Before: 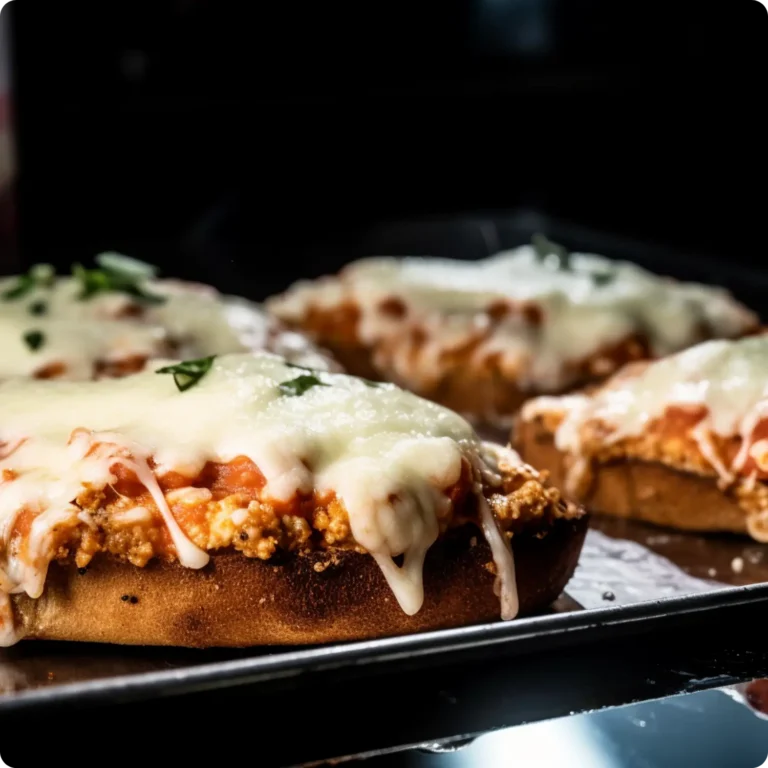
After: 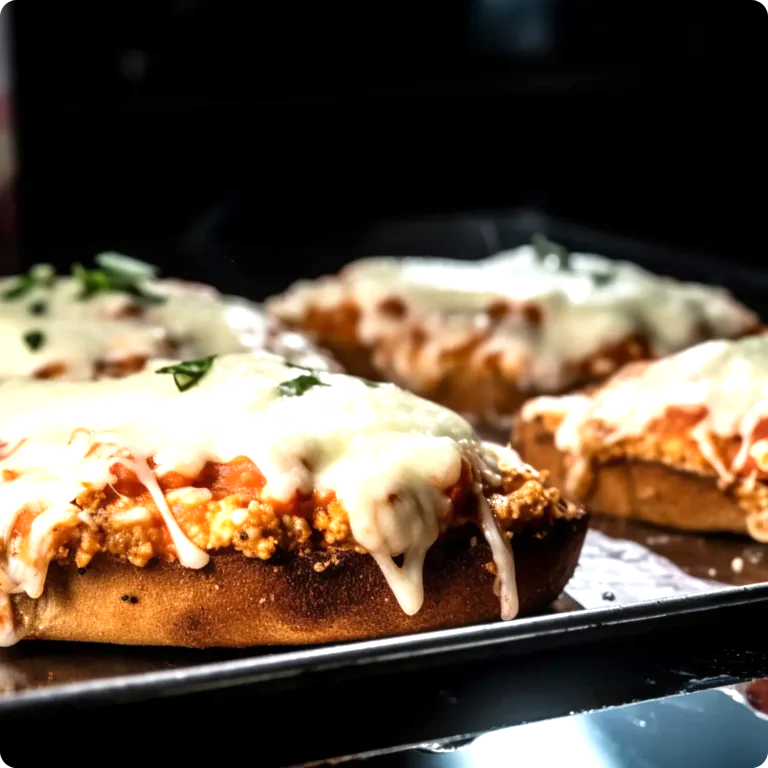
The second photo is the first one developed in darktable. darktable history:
exposure: exposure 0.646 EV, compensate highlight preservation false
